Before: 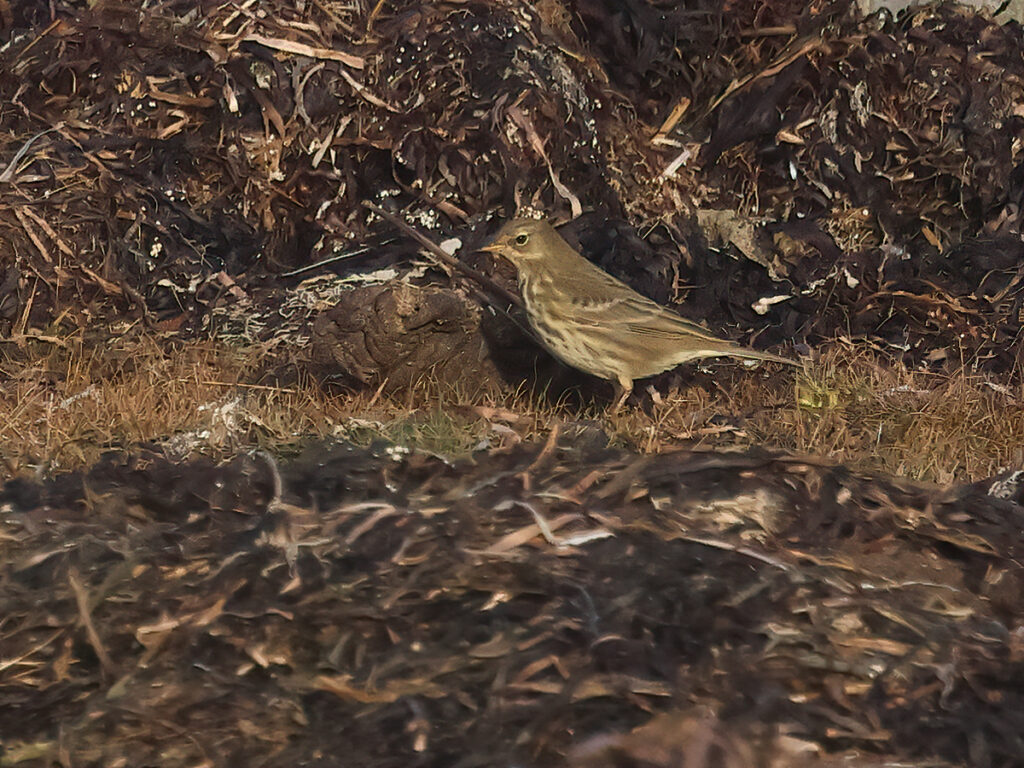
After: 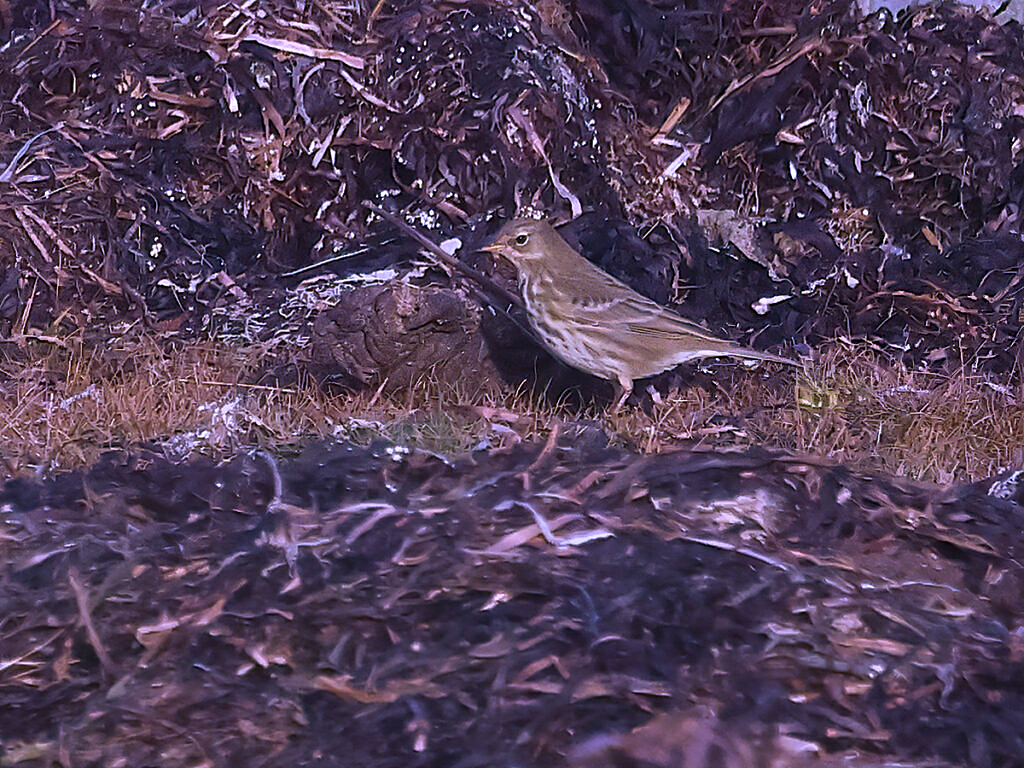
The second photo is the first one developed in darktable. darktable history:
white balance: red 0.98, blue 1.61
sharpen: on, module defaults
velvia: on, module defaults
